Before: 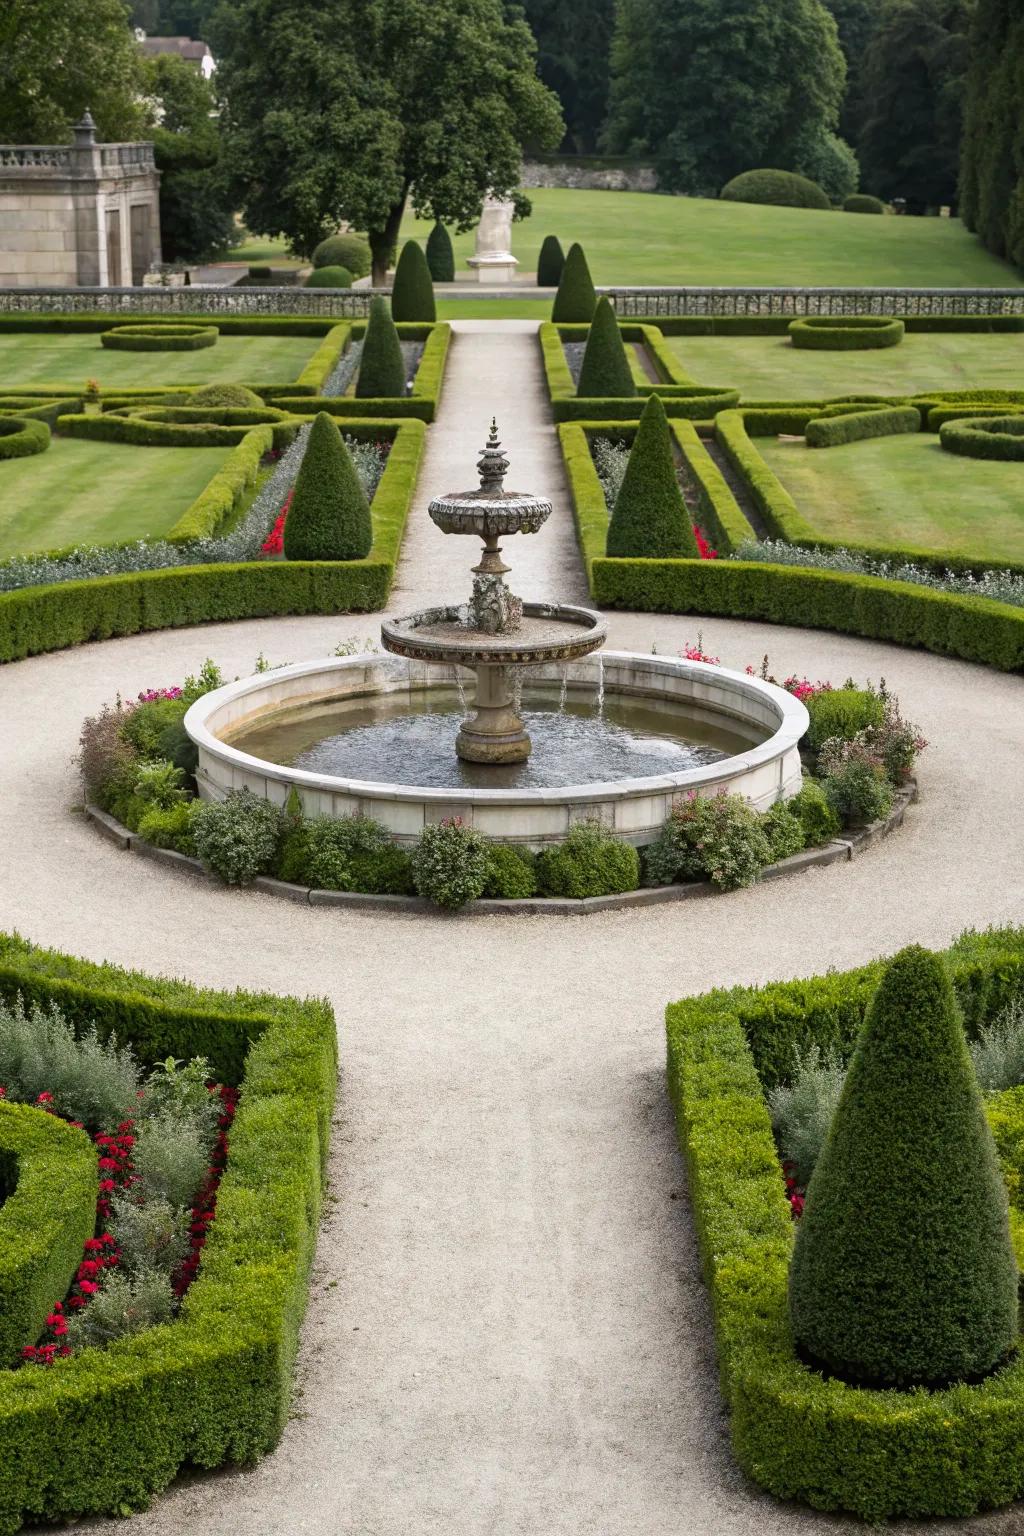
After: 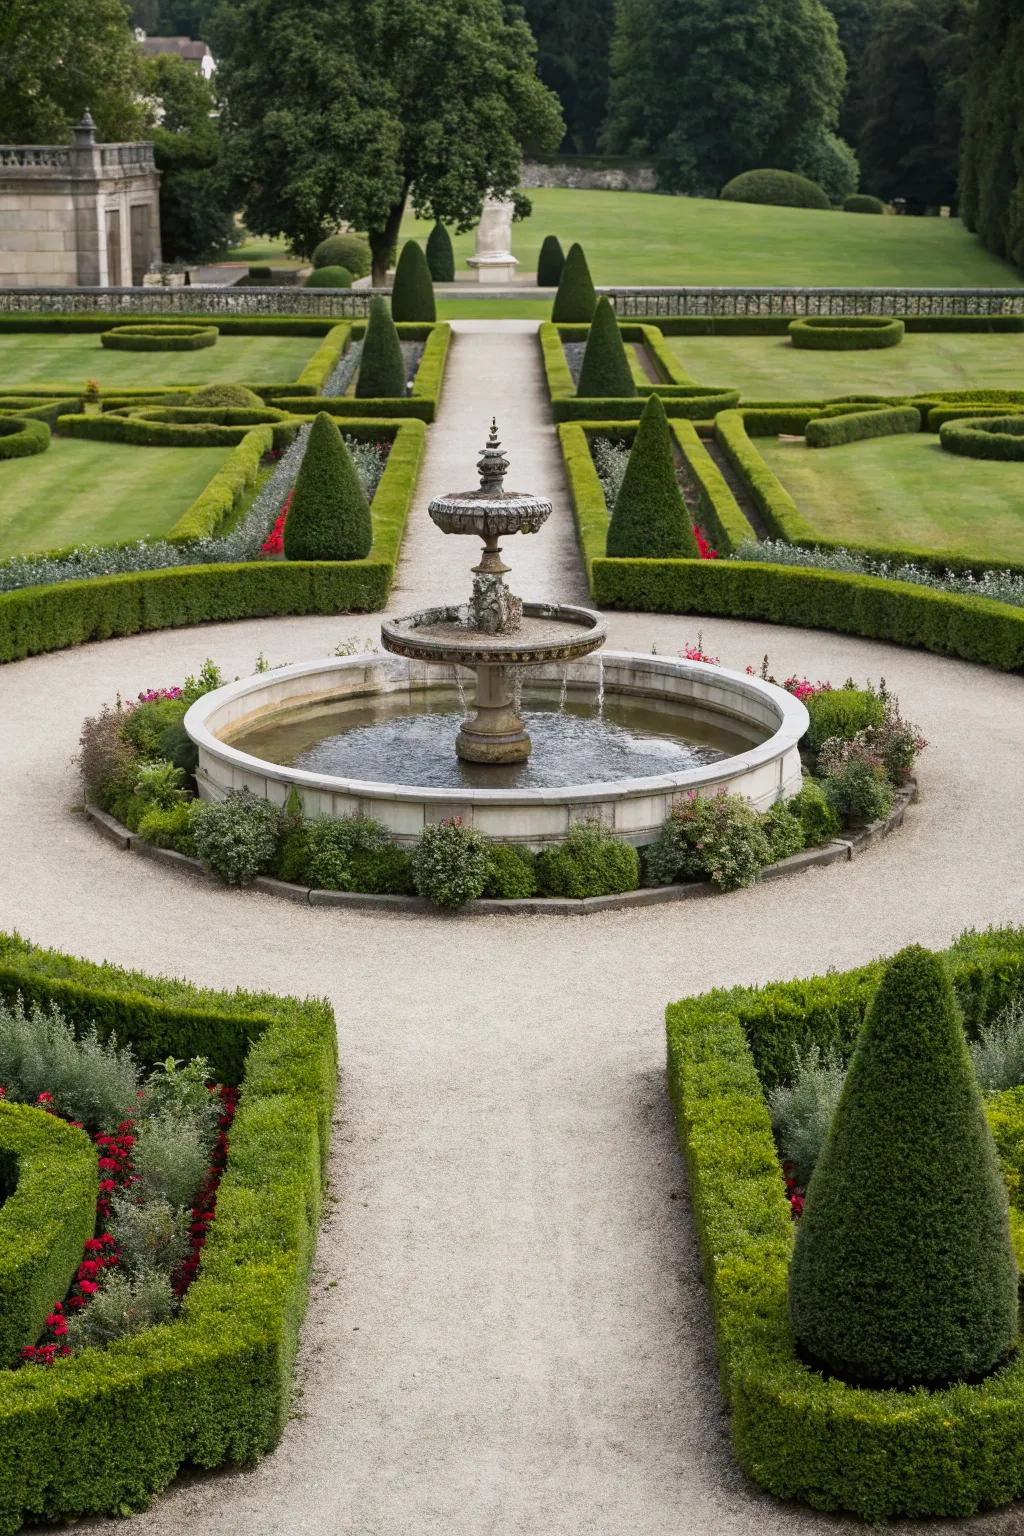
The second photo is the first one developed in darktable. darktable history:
exposure: black level correction 0, exposure -0.686 EV, compensate exposure bias true, compensate highlight preservation false
base curve: curves: ch0 [(0, 0) (0.579, 0.807) (1, 1)], preserve colors none
